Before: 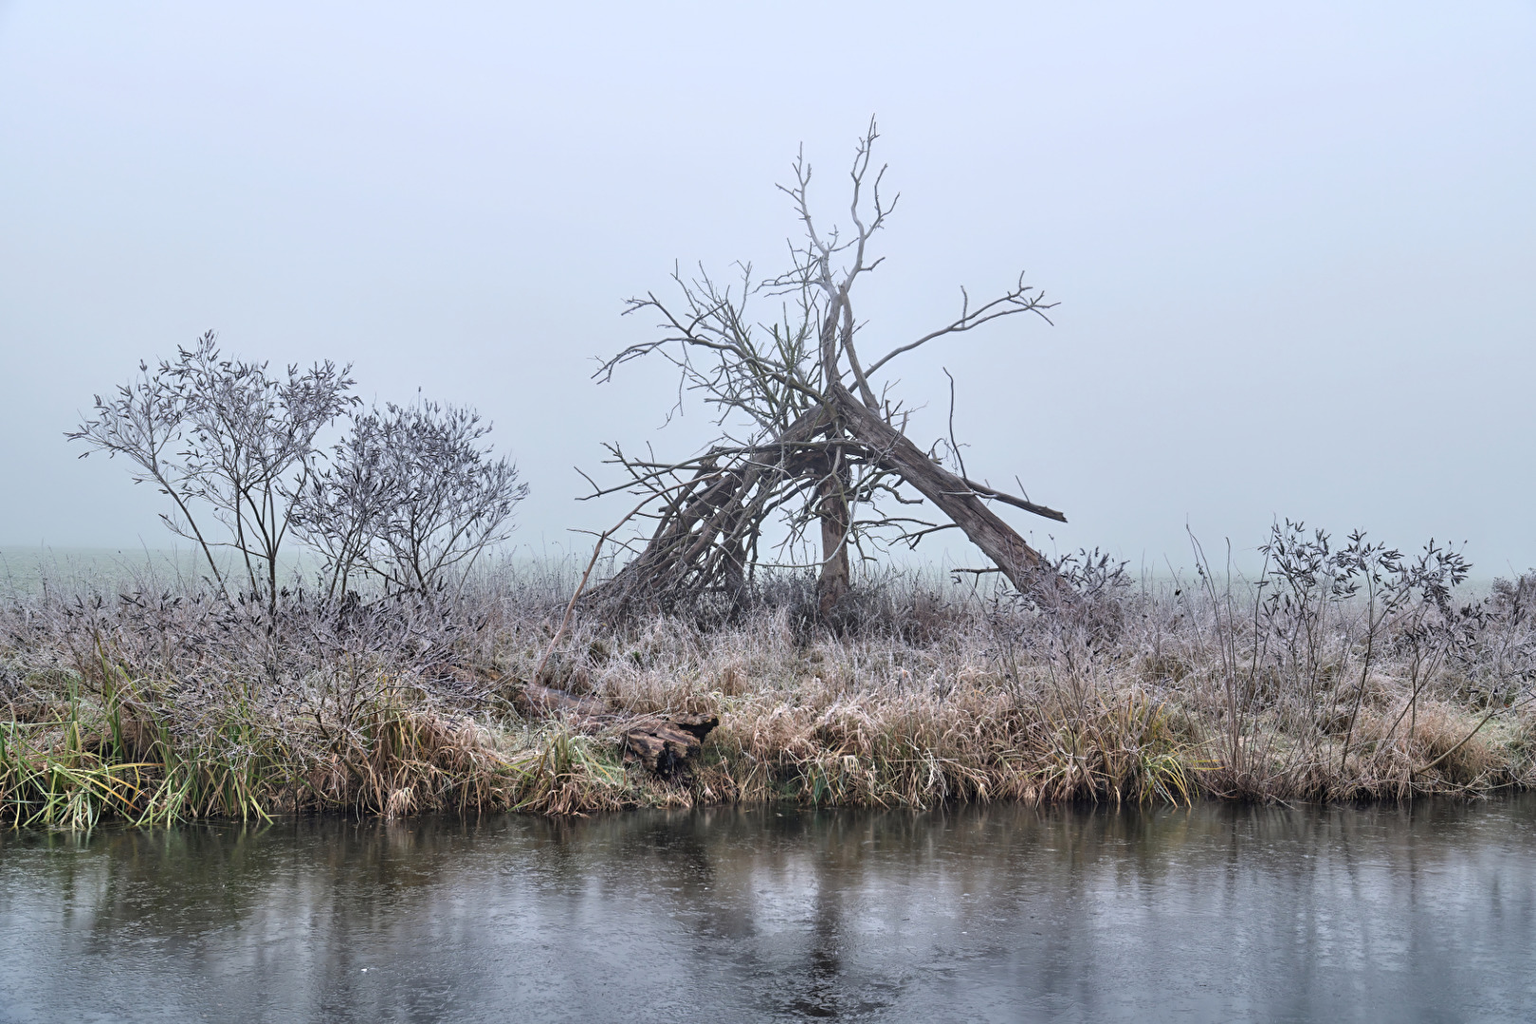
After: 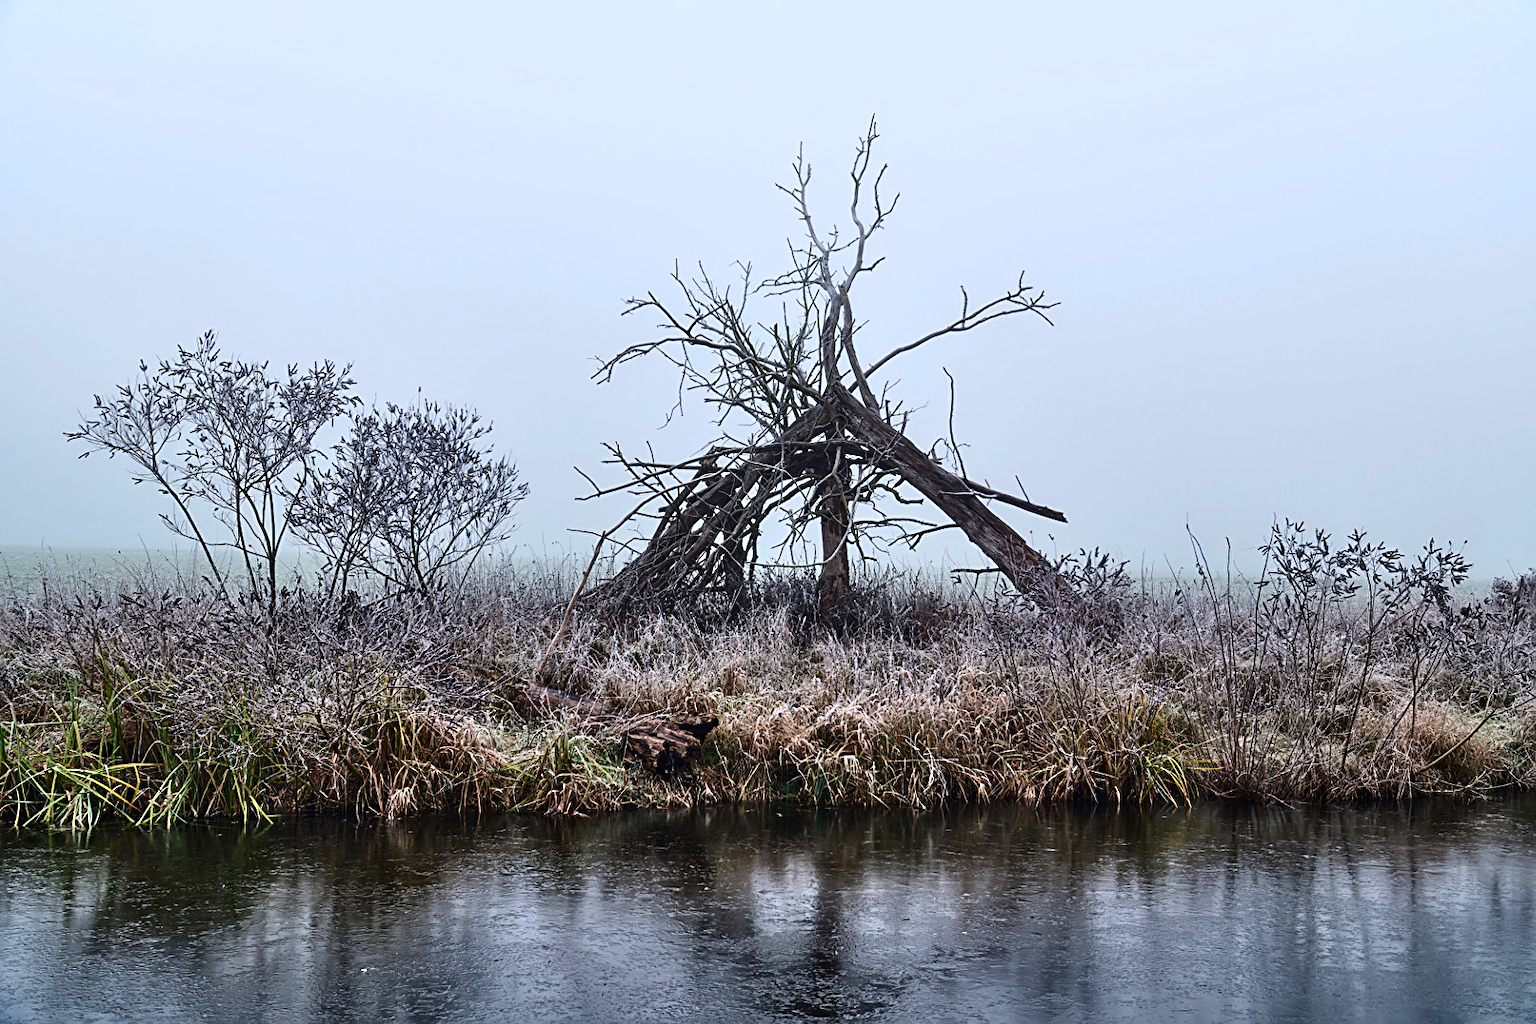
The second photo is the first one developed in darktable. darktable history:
color balance rgb: global offset › luminance 0.766%, perceptual saturation grading › global saturation 14.968%
sharpen: on, module defaults
contrast brightness saturation: contrast 0.235, brightness -0.228, saturation 0.147
